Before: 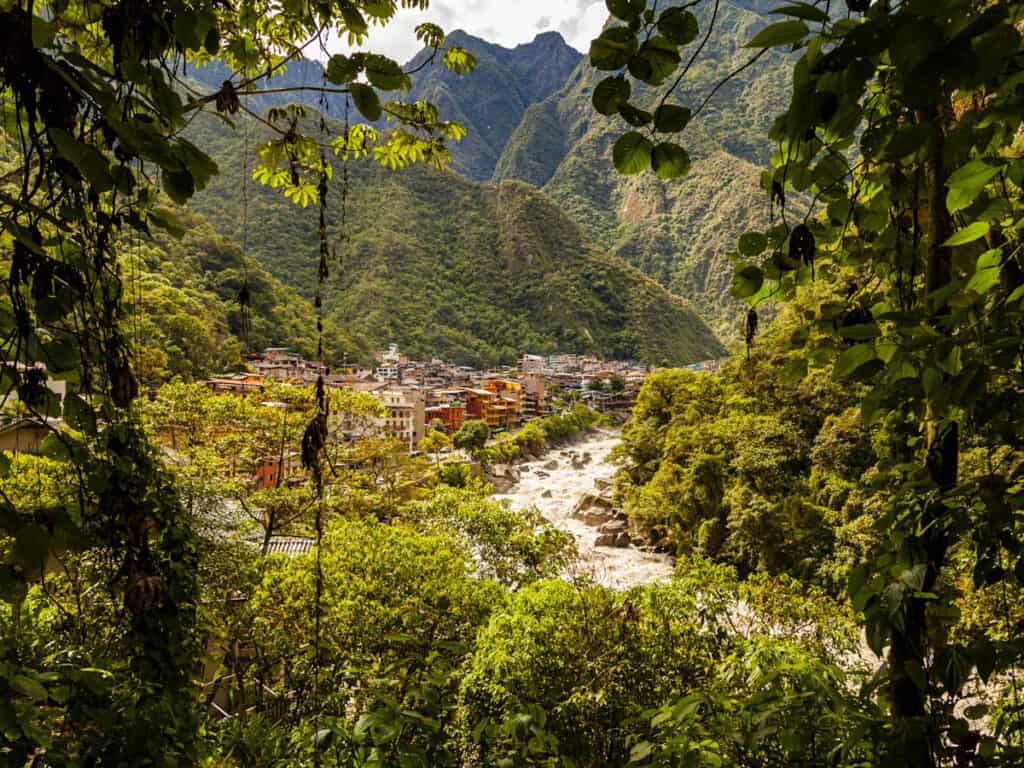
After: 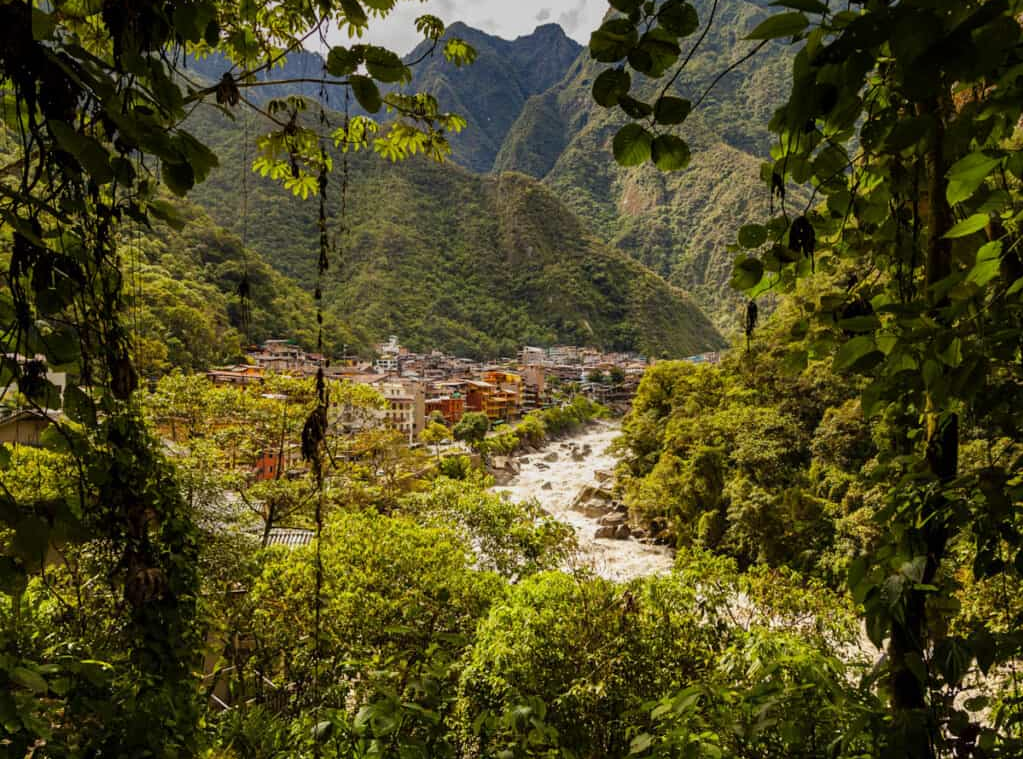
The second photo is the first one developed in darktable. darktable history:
graduated density: on, module defaults
crop: top 1.049%, right 0.001%
